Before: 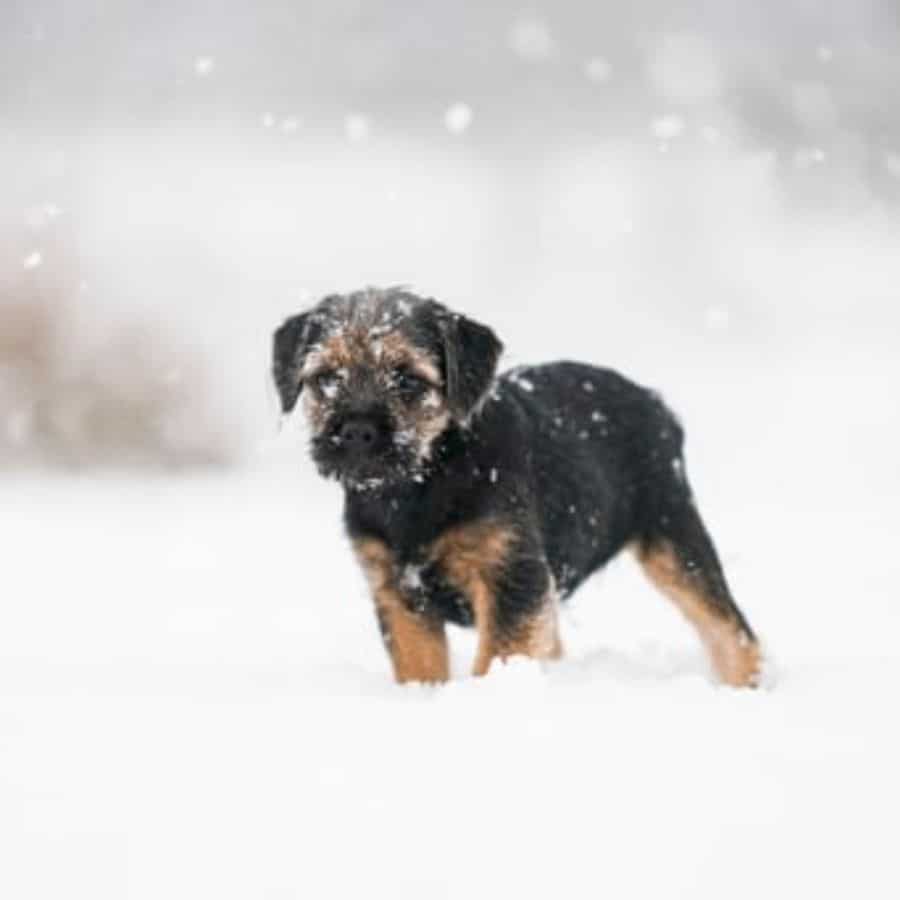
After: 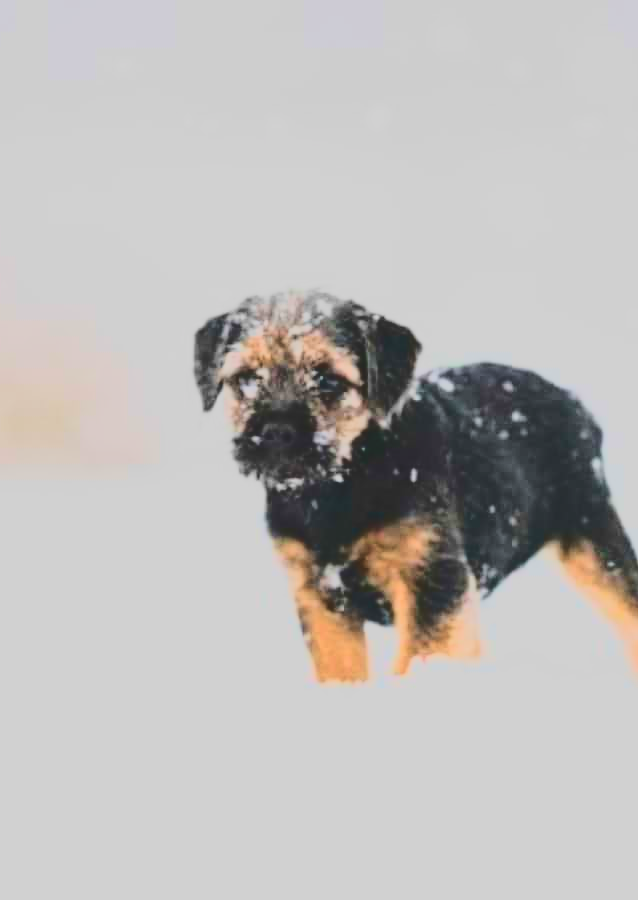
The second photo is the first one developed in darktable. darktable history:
crop and rotate: left 8.967%, right 20.082%
velvia: strength 44.75%
base curve: curves: ch0 [(0, 0) (0.036, 0.037) (0.121, 0.228) (0.46, 0.76) (0.859, 0.983) (1, 1)]
tone curve: curves: ch0 [(0, 0.148) (0.191, 0.225) (0.712, 0.695) (0.864, 0.797) (1, 0.839)], color space Lab, independent channels, preserve colors none
